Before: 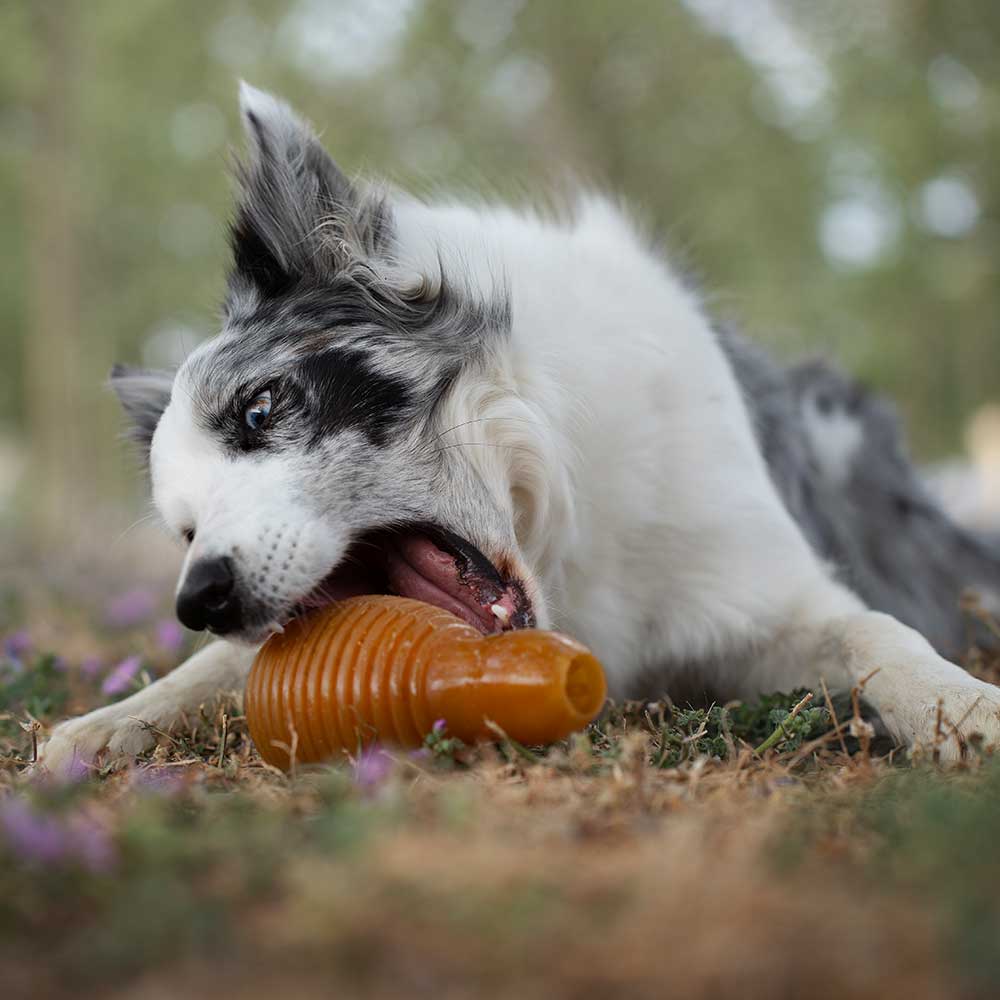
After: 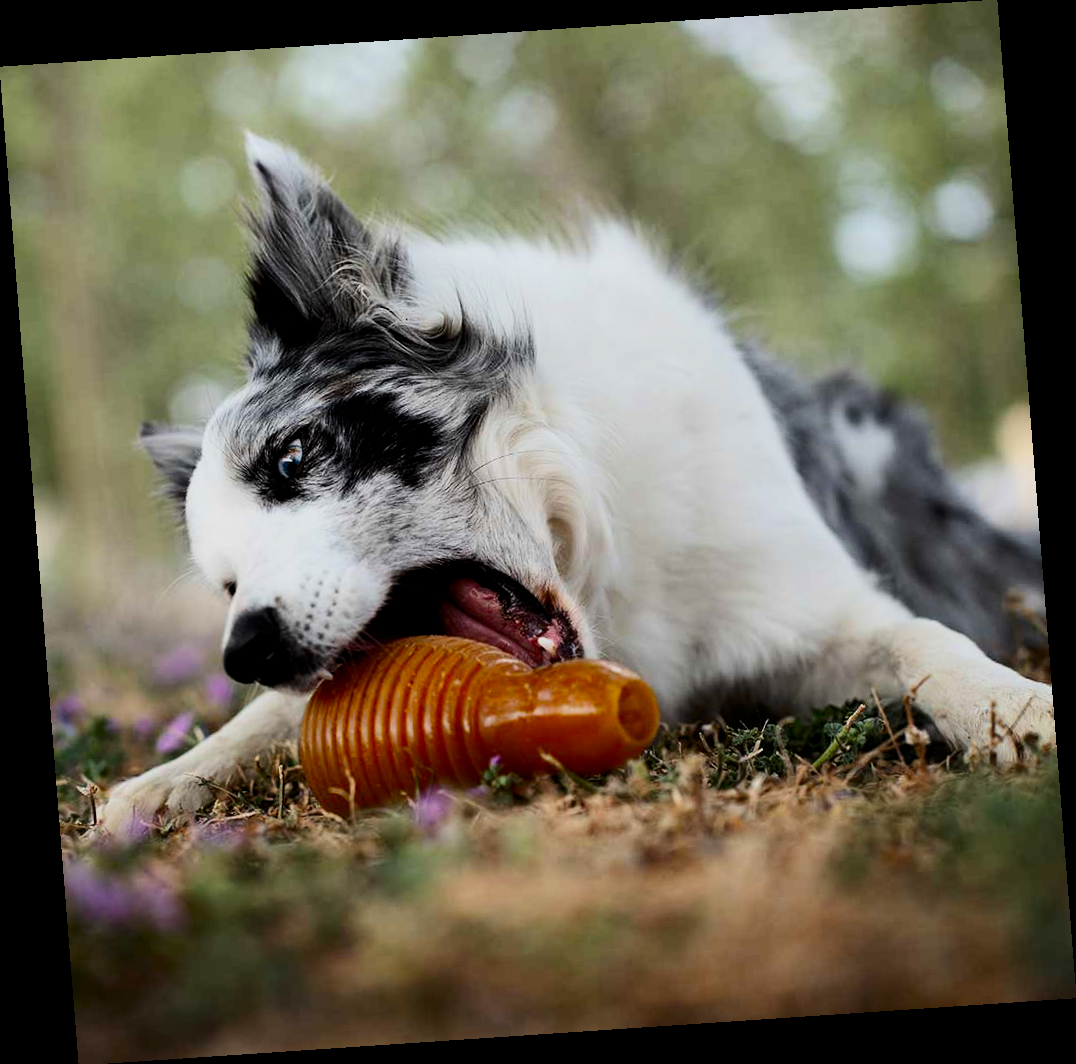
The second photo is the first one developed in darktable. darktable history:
rotate and perspective: rotation -4.2°, shear 0.006, automatic cropping off
filmic rgb: black relative exposure -7.6 EV, white relative exposure 4.64 EV, threshold 3 EV, target black luminance 0%, hardness 3.55, latitude 50.51%, contrast 1.033, highlights saturation mix 10%, shadows ↔ highlights balance -0.198%, color science v4 (2020), enable highlight reconstruction true
contrast brightness saturation: contrast 0.28
